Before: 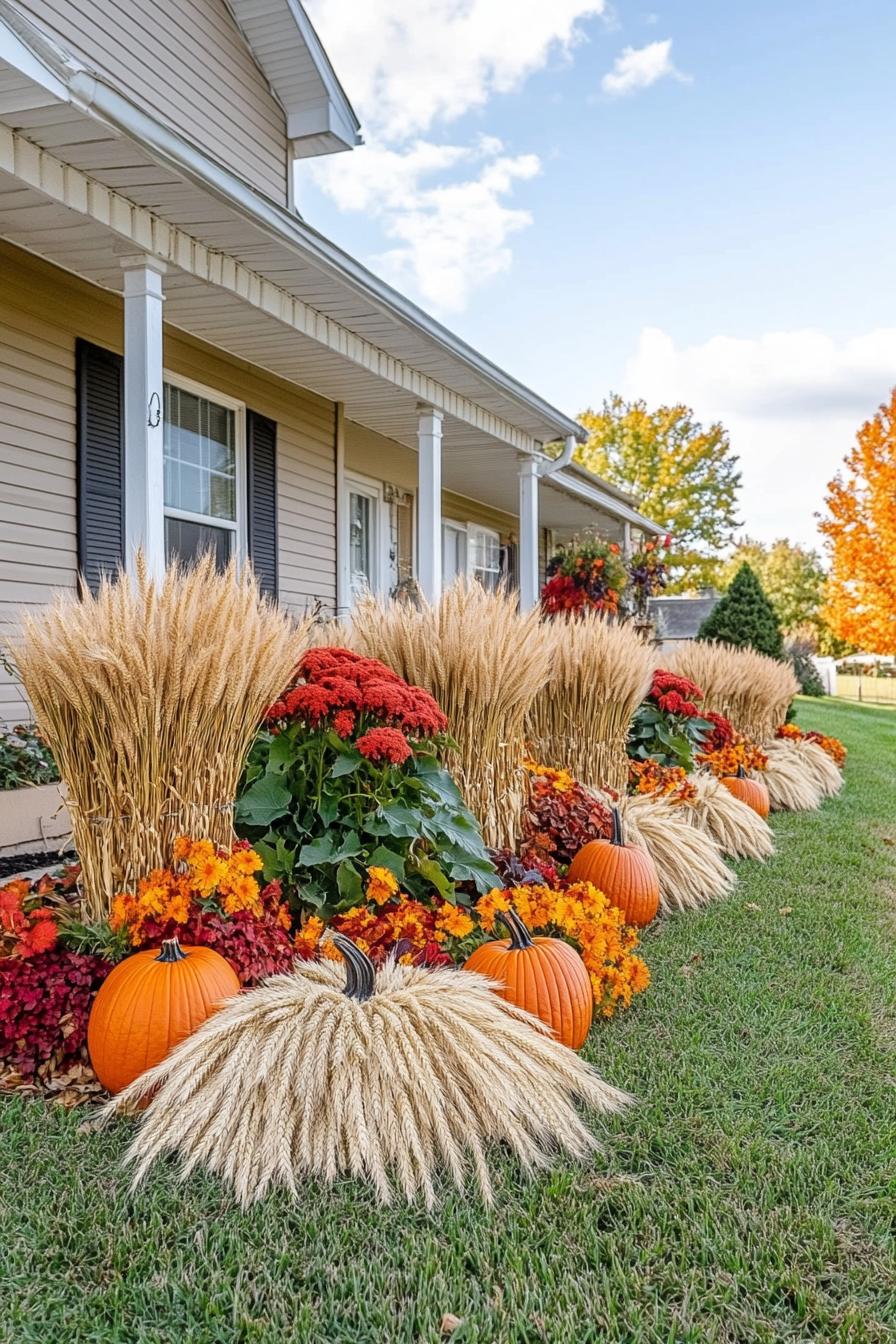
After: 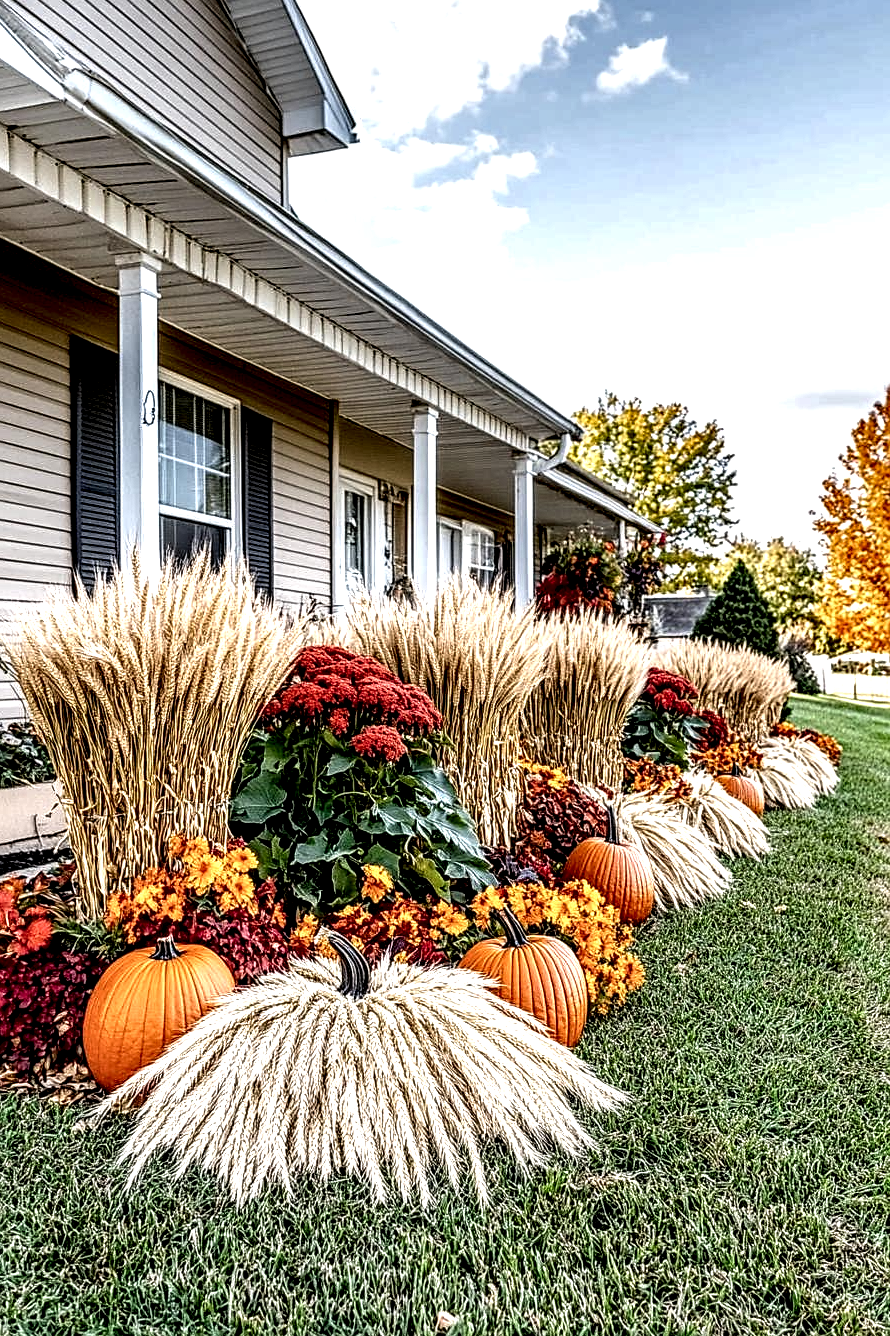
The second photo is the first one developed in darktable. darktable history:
sharpen: radius 1.88, amount 0.396, threshold 1.315
local contrast: highlights 115%, shadows 45%, detail 294%
crop and rotate: left 0.604%, top 0.156%, bottom 0.377%
